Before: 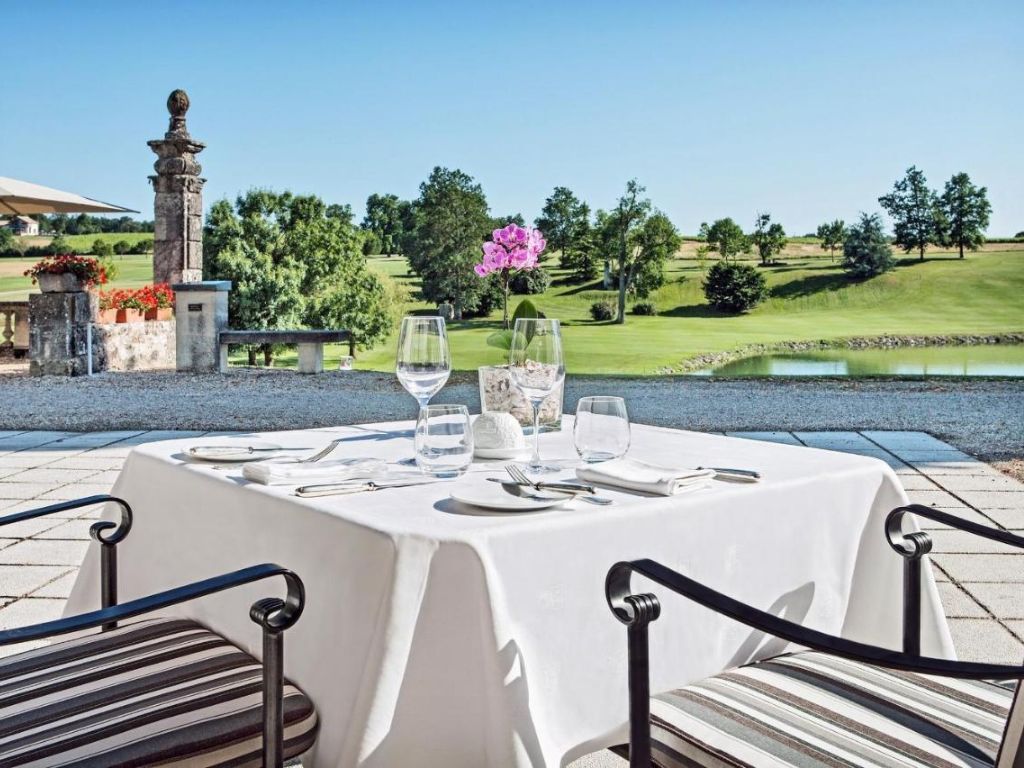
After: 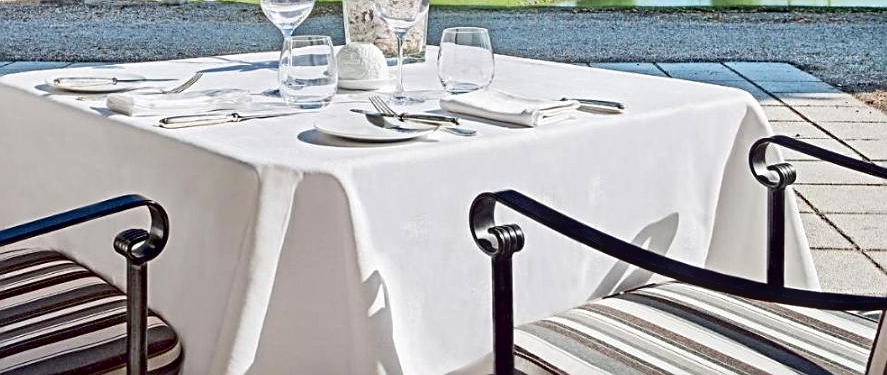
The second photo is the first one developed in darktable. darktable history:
crop and rotate: left 13.306%, top 48.129%, bottom 2.928%
sharpen: on, module defaults
contrast brightness saturation: contrast -0.02, brightness -0.01, saturation 0.03
exposure: black level correction 0.01, exposure 0.011 EV, compensate highlight preservation false
bloom: size 3%, threshold 100%, strength 0%
local contrast: mode bilateral grid, contrast 10, coarseness 25, detail 115%, midtone range 0.2
